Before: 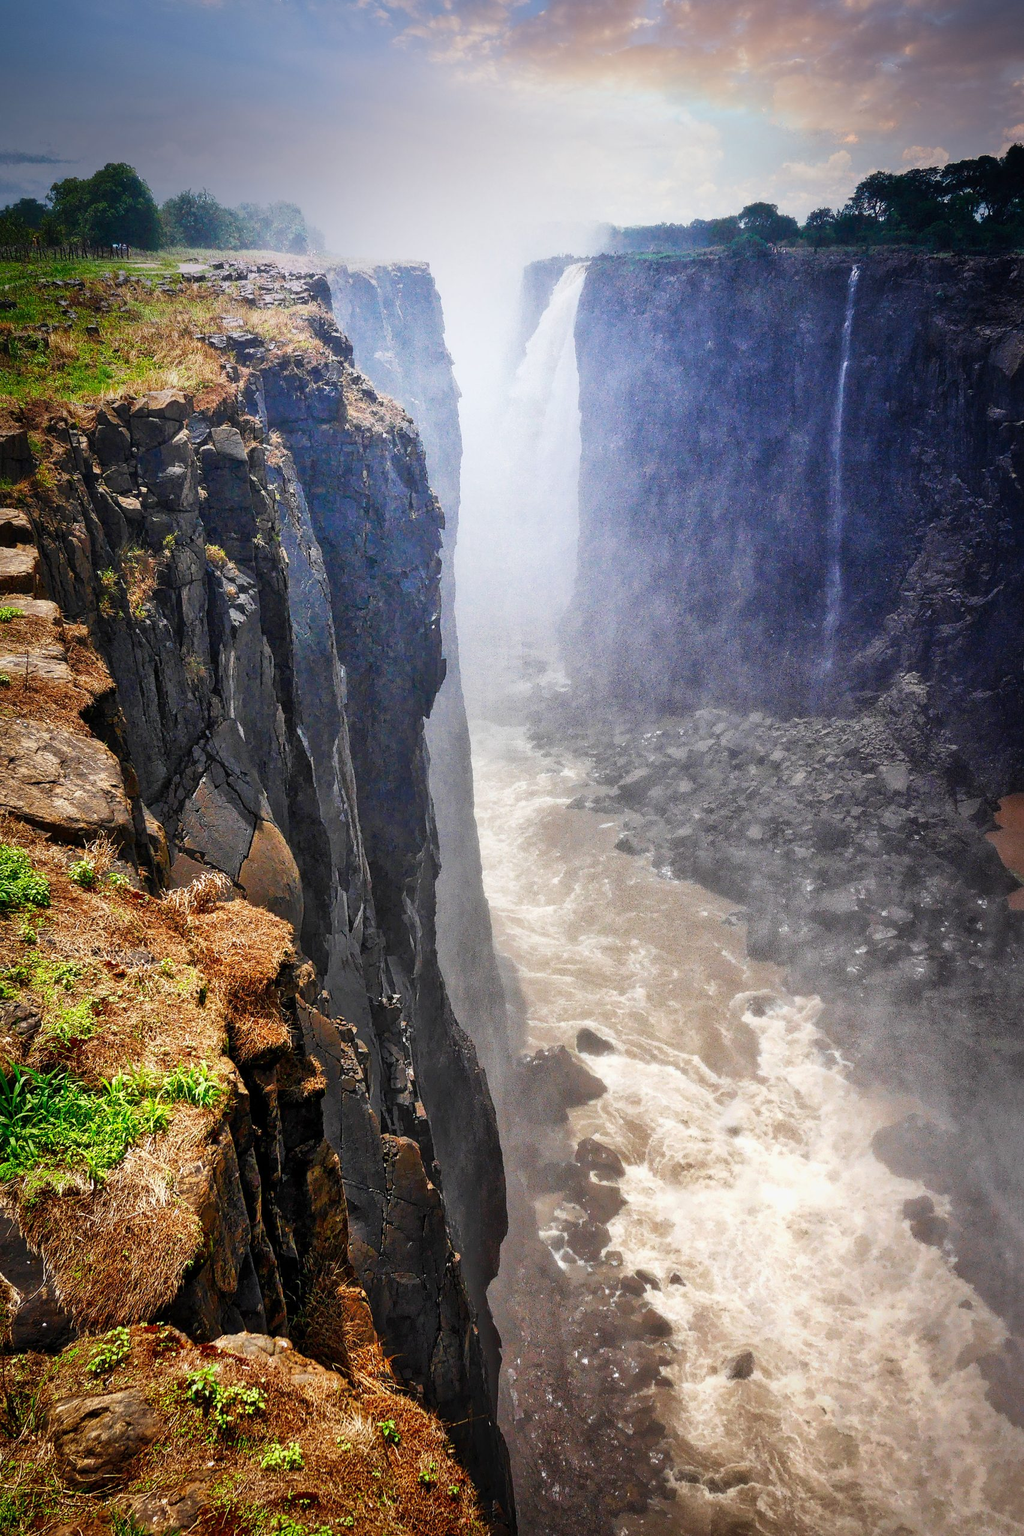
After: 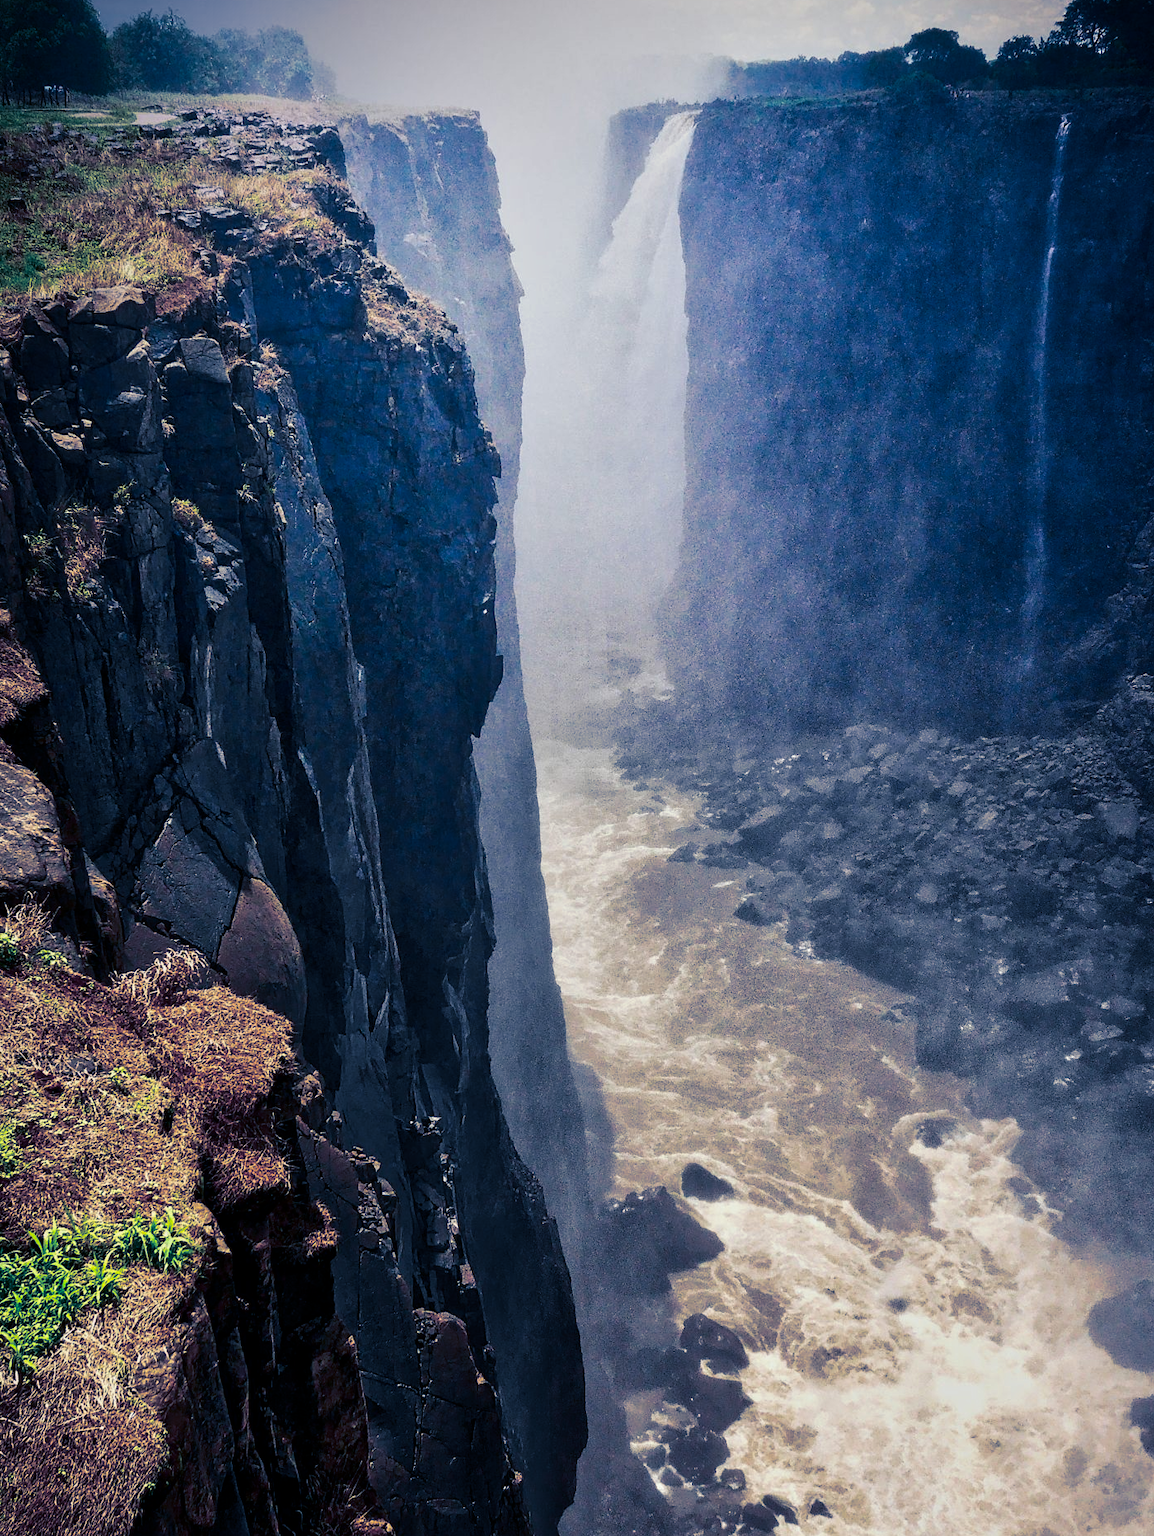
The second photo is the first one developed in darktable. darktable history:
tone equalizer: -8 EV -0.002 EV, -7 EV 0.005 EV, -6 EV -0.009 EV, -5 EV 0.011 EV, -4 EV -0.012 EV, -3 EV 0.007 EV, -2 EV -0.062 EV, -1 EV -0.293 EV, +0 EV -0.582 EV, smoothing diameter 2%, edges refinement/feathering 20, mask exposure compensation -1.57 EV, filter diffusion 5
crop: left 7.856%, top 11.836%, right 10.12%, bottom 15.387%
contrast brightness saturation: brightness -0.2, saturation 0.08
split-toning: shadows › hue 226.8°, shadows › saturation 0.84
